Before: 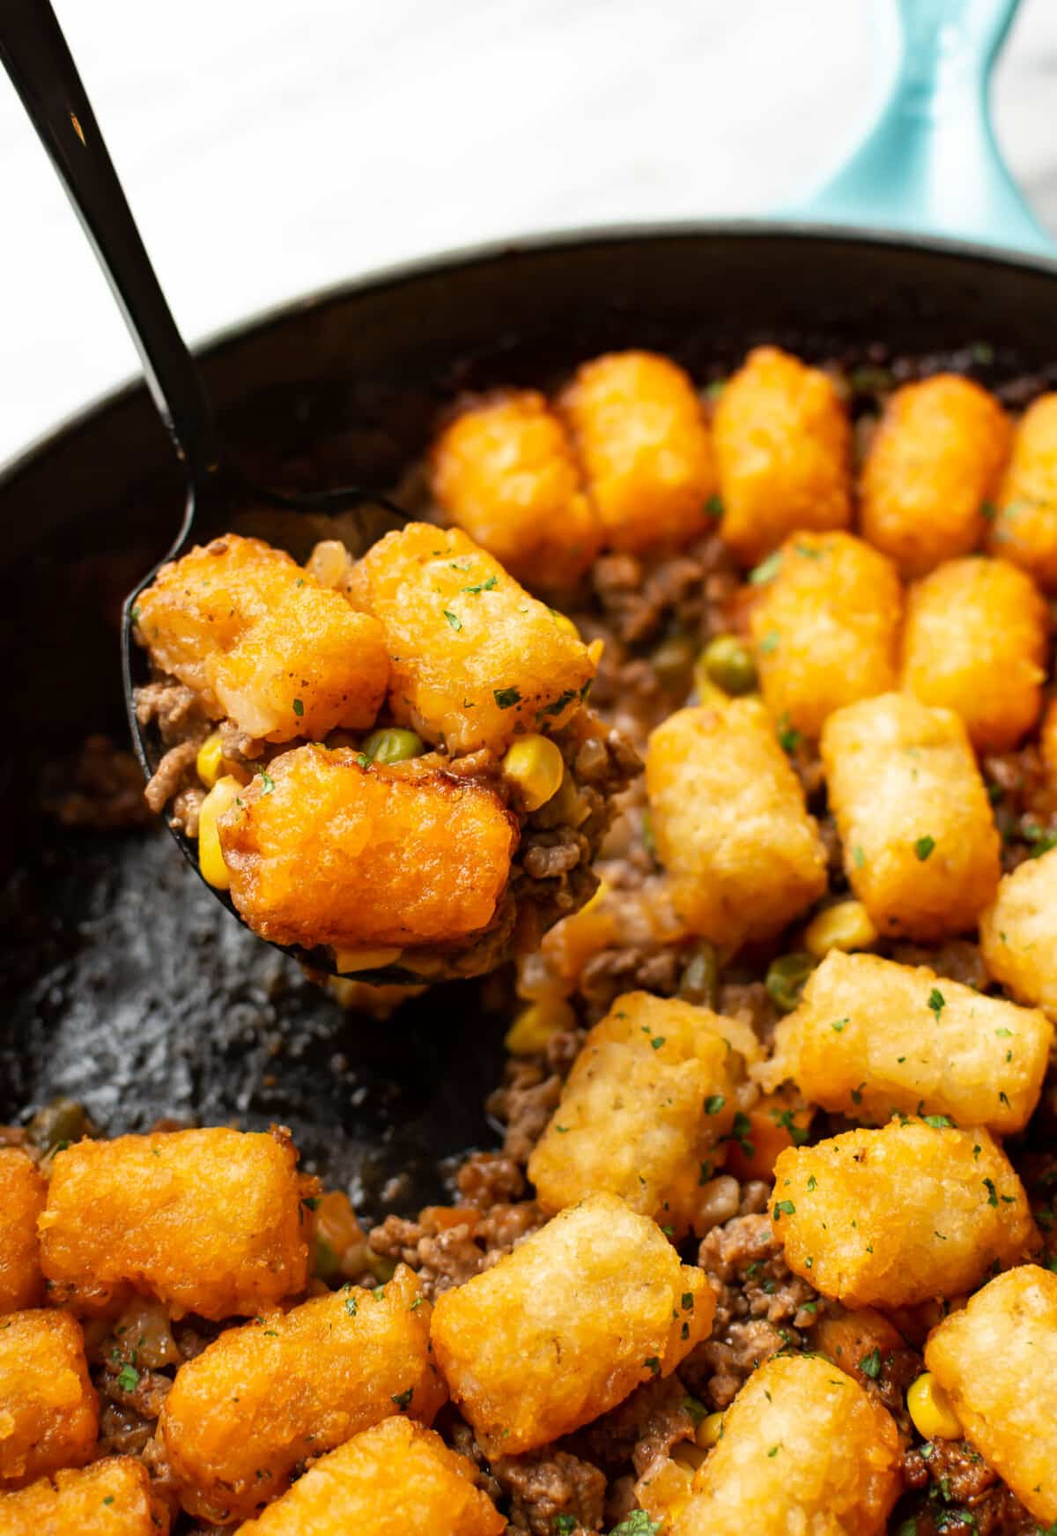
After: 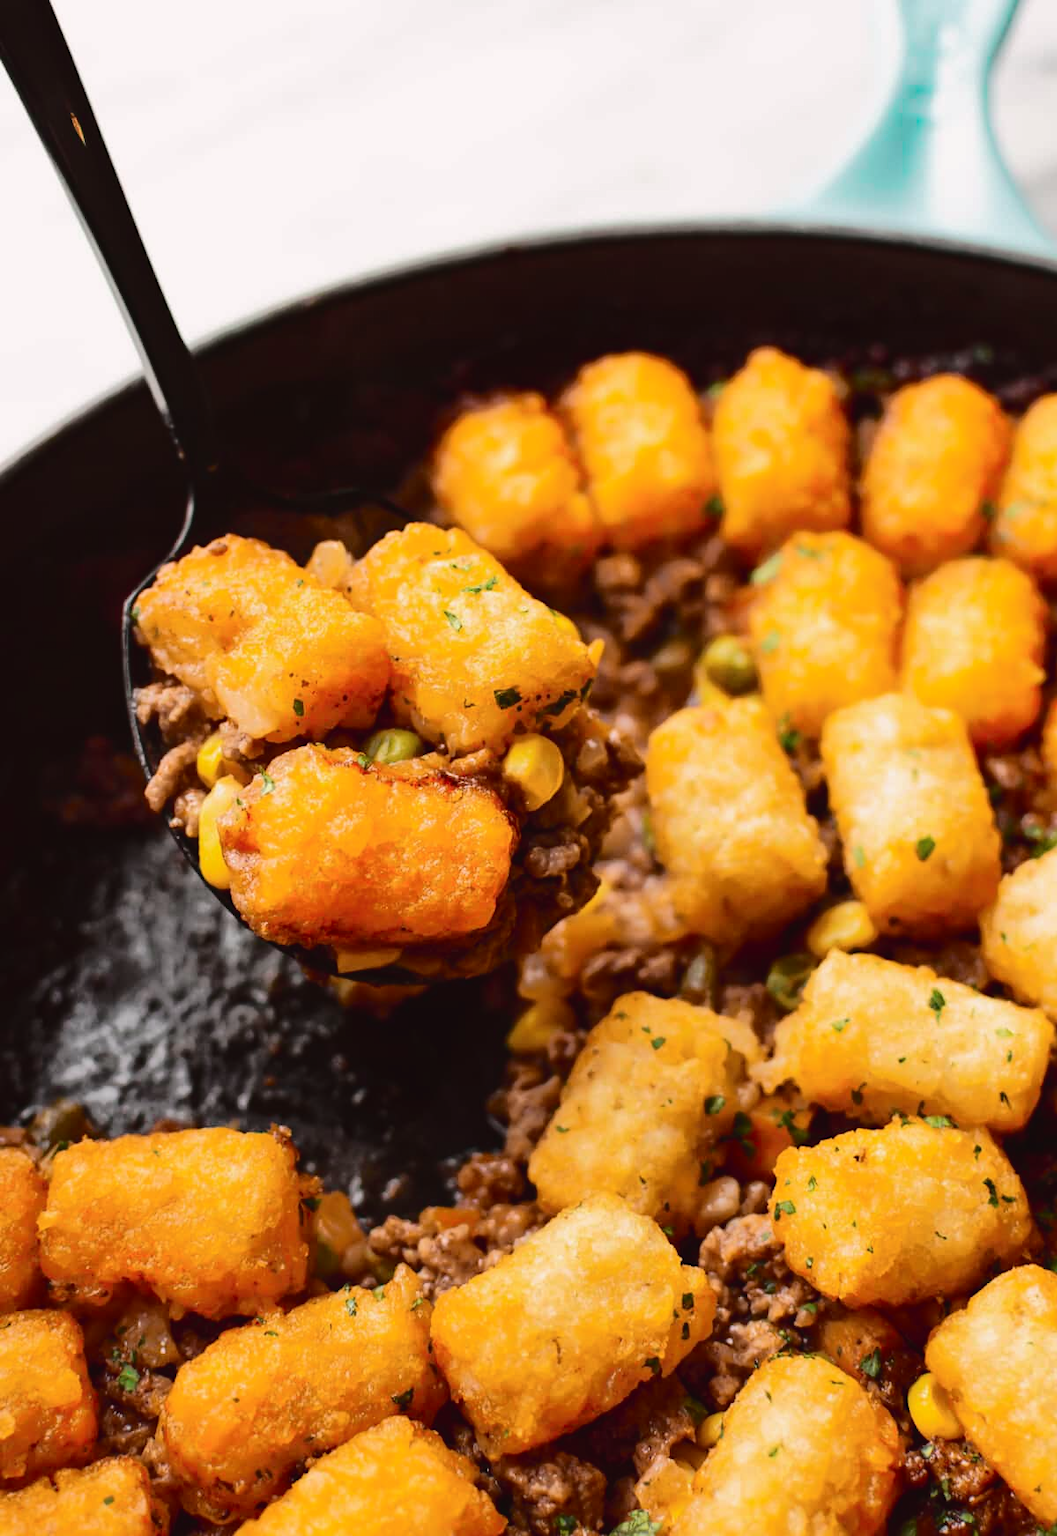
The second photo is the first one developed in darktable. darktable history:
tone curve: curves: ch0 [(0, 0.032) (0.094, 0.08) (0.265, 0.208) (0.41, 0.417) (0.498, 0.496) (0.638, 0.673) (0.845, 0.828) (0.994, 0.964)]; ch1 [(0, 0) (0.161, 0.092) (0.37, 0.302) (0.417, 0.434) (0.492, 0.502) (0.576, 0.589) (0.644, 0.638) (0.725, 0.765) (1, 1)]; ch2 [(0, 0) (0.352, 0.403) (0.45, 0.469) (0.521, 0.515) (0.55, 0.528) (0.589, 0.576) (1, 1)], color space Lab, independent channels, preserve colors none
